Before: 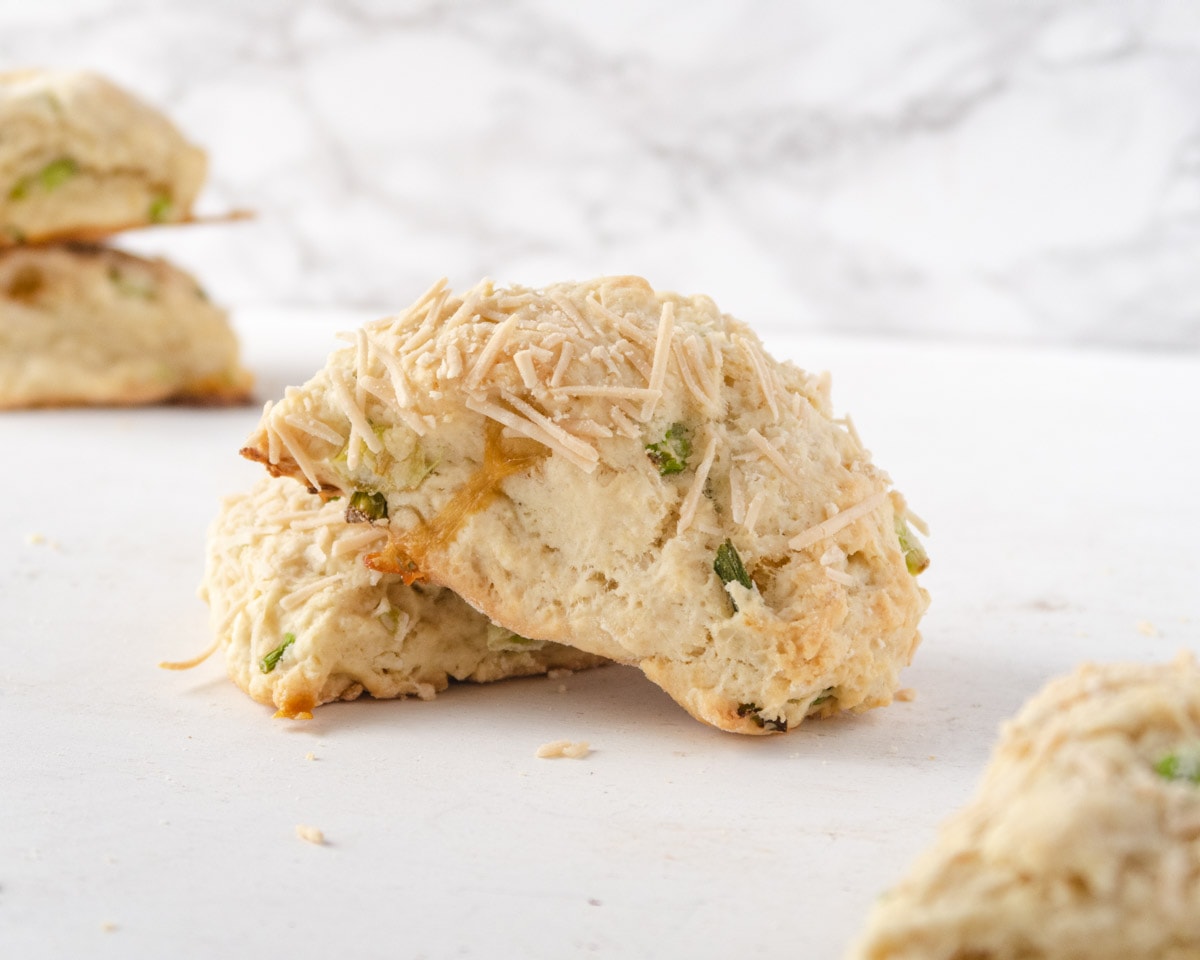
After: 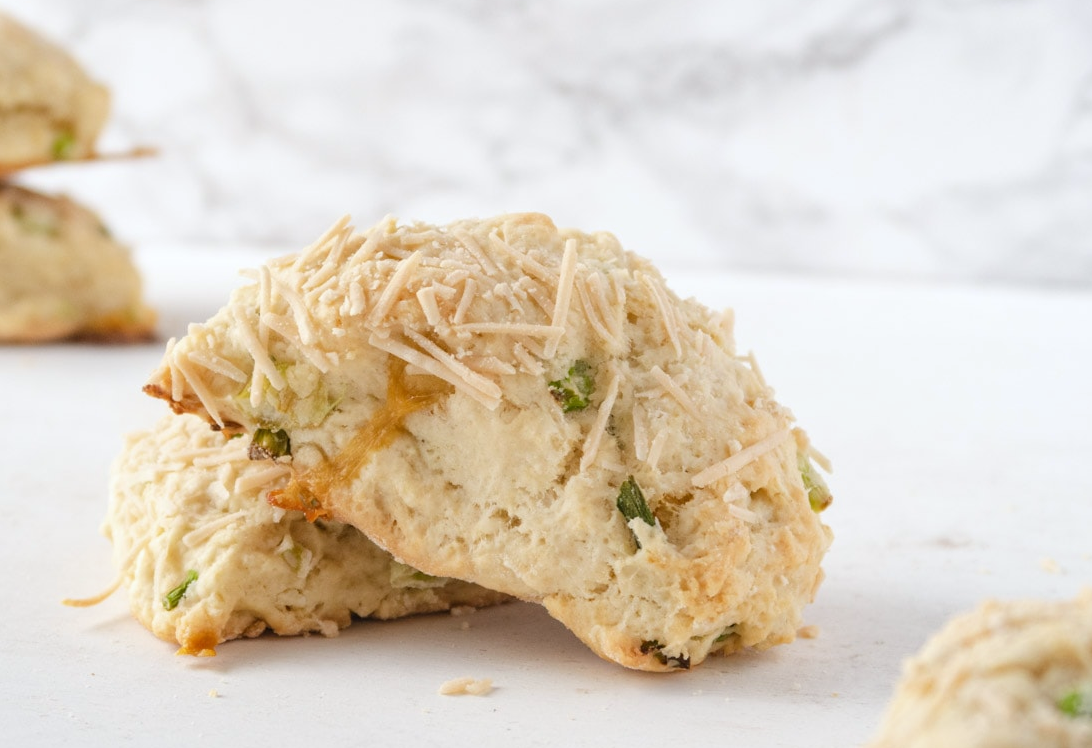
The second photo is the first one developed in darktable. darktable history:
white balance: red 0.986, blue 1.01
crop: left 8.155%, top 6.611%, bottom 15.385%
